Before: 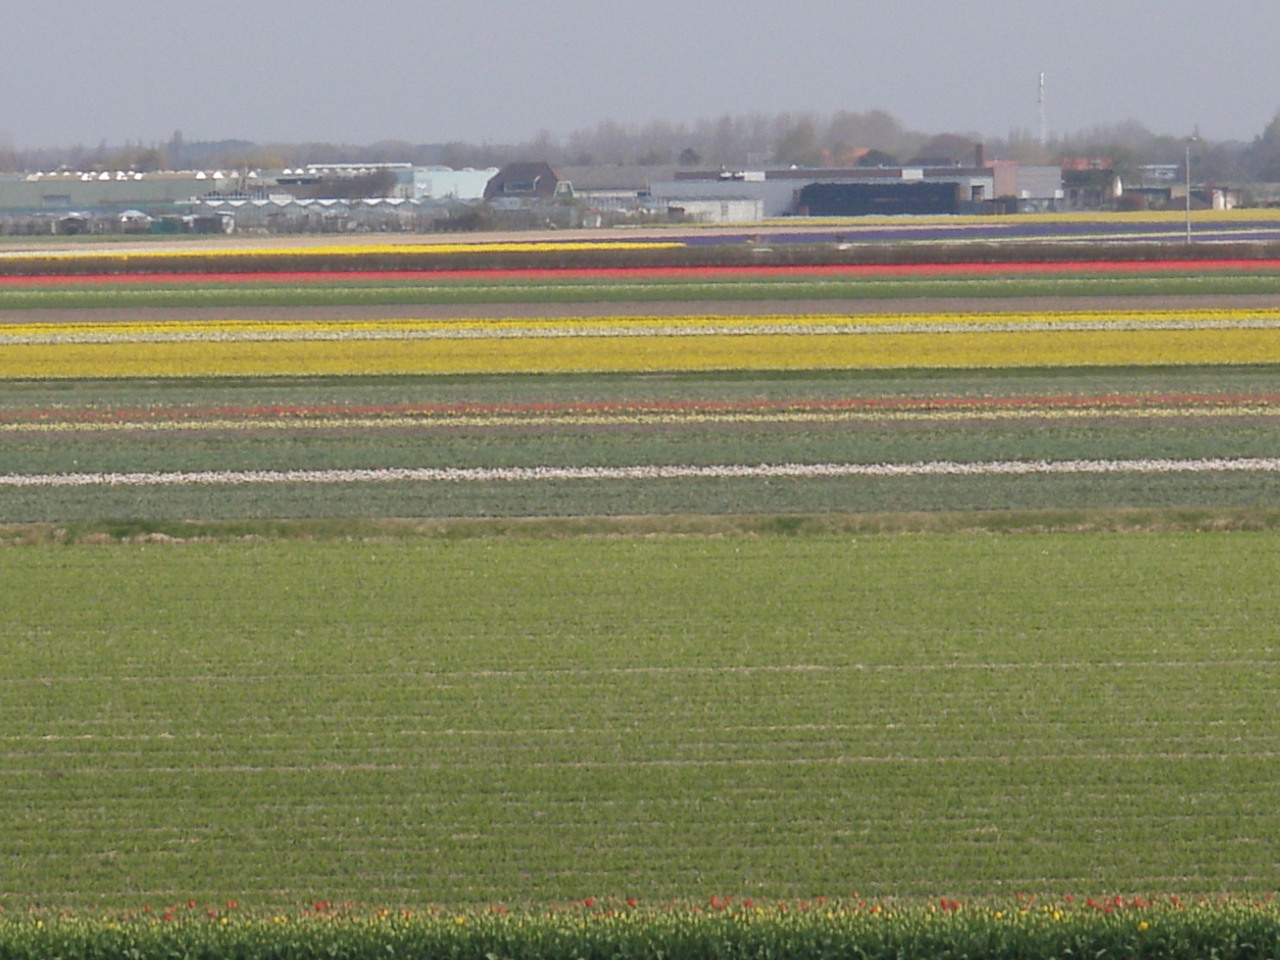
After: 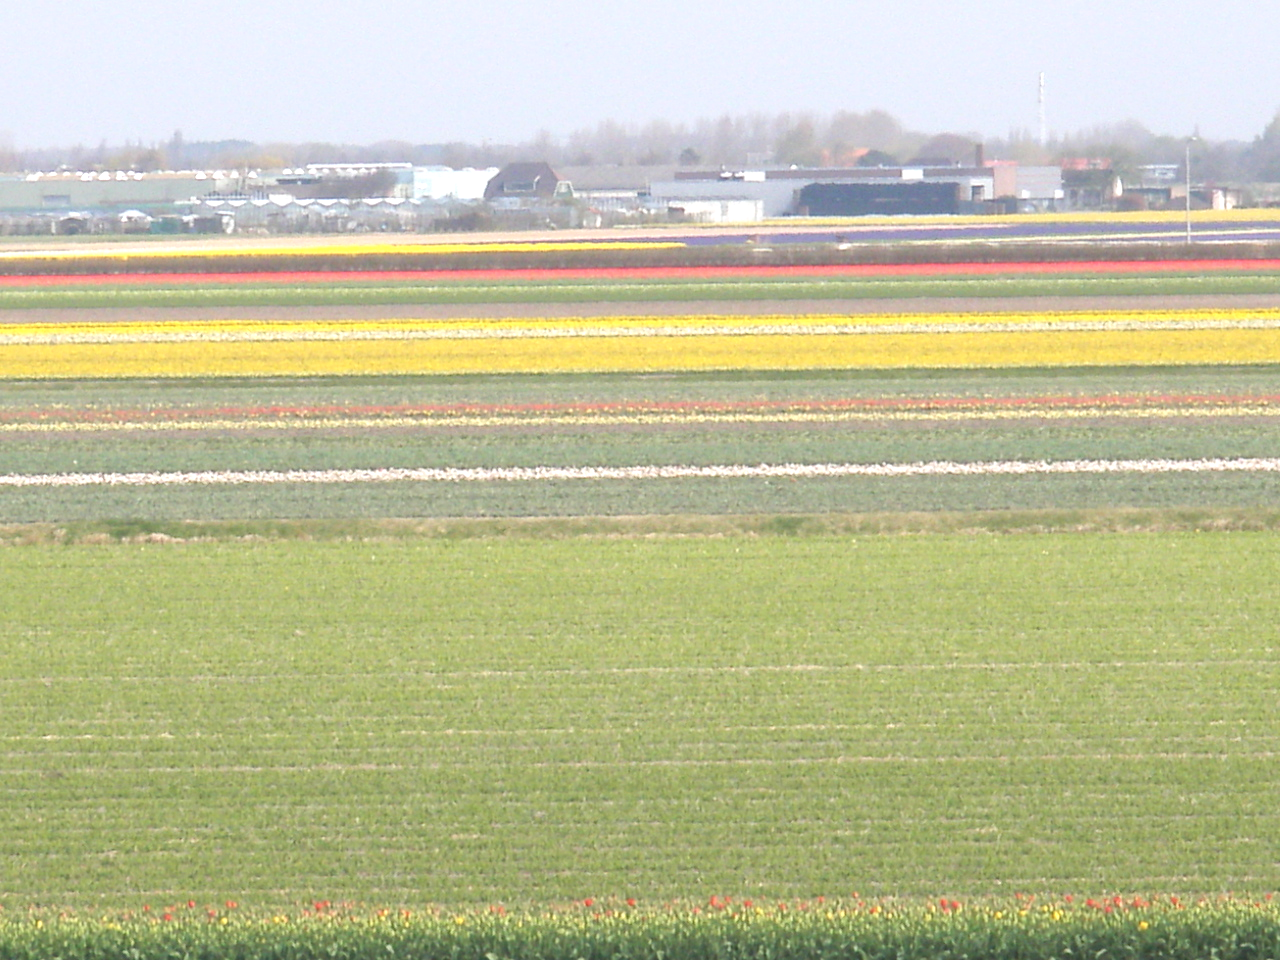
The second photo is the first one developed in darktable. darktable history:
levels: levels [0, 0.374, 0.749]
contrast brightness saturation: contrast -0.15, brightness 0.05, saturation -0.12
